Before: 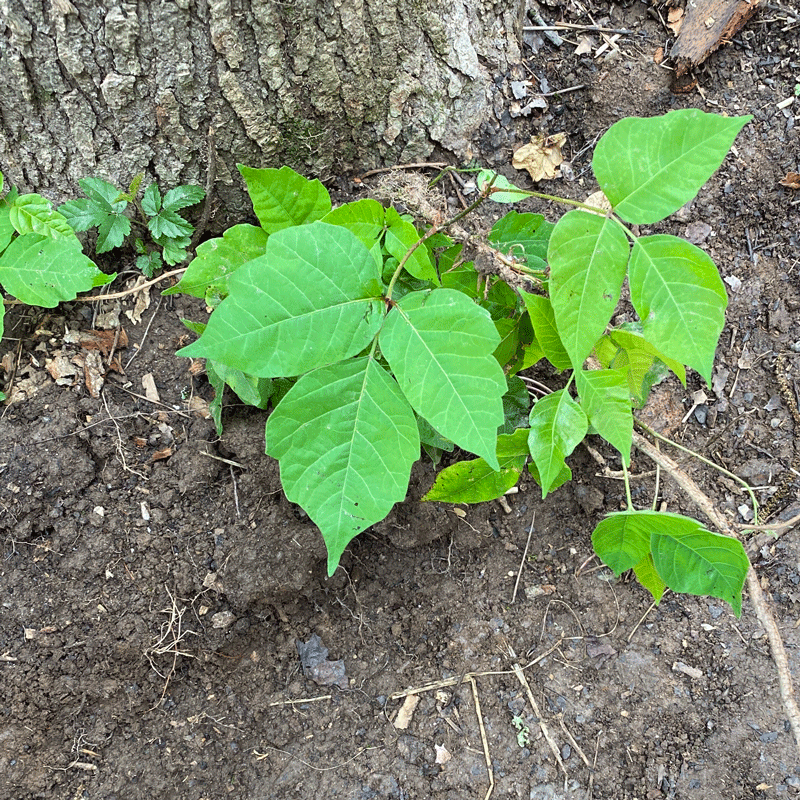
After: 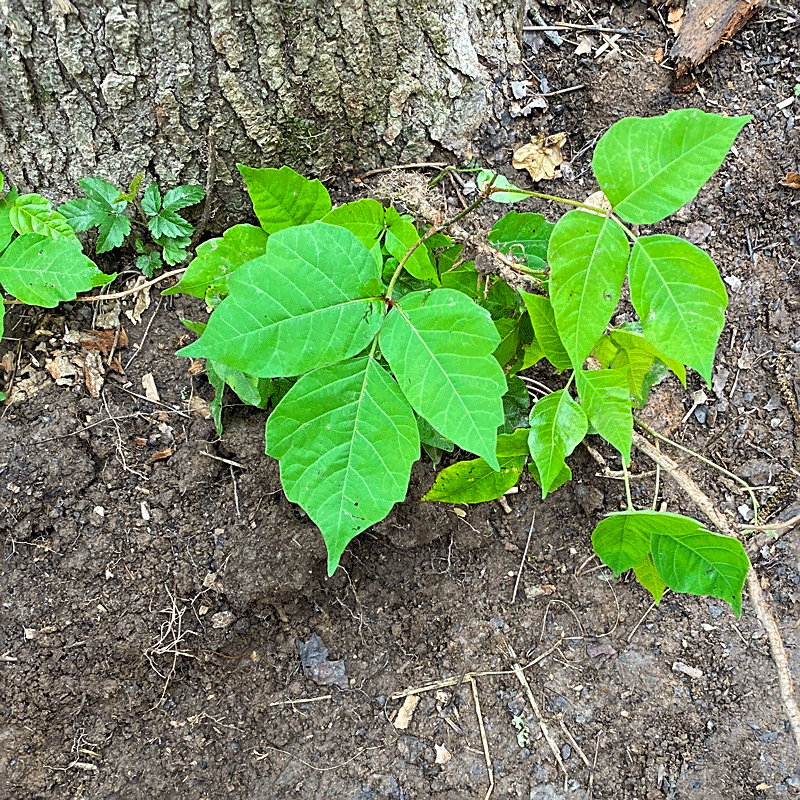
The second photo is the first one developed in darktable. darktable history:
sharpen: on, module defaults
color balance rgb: perceptual saturation grading › global saturation 19.718%, global vibrance 4.86%, contrast 3.698%
